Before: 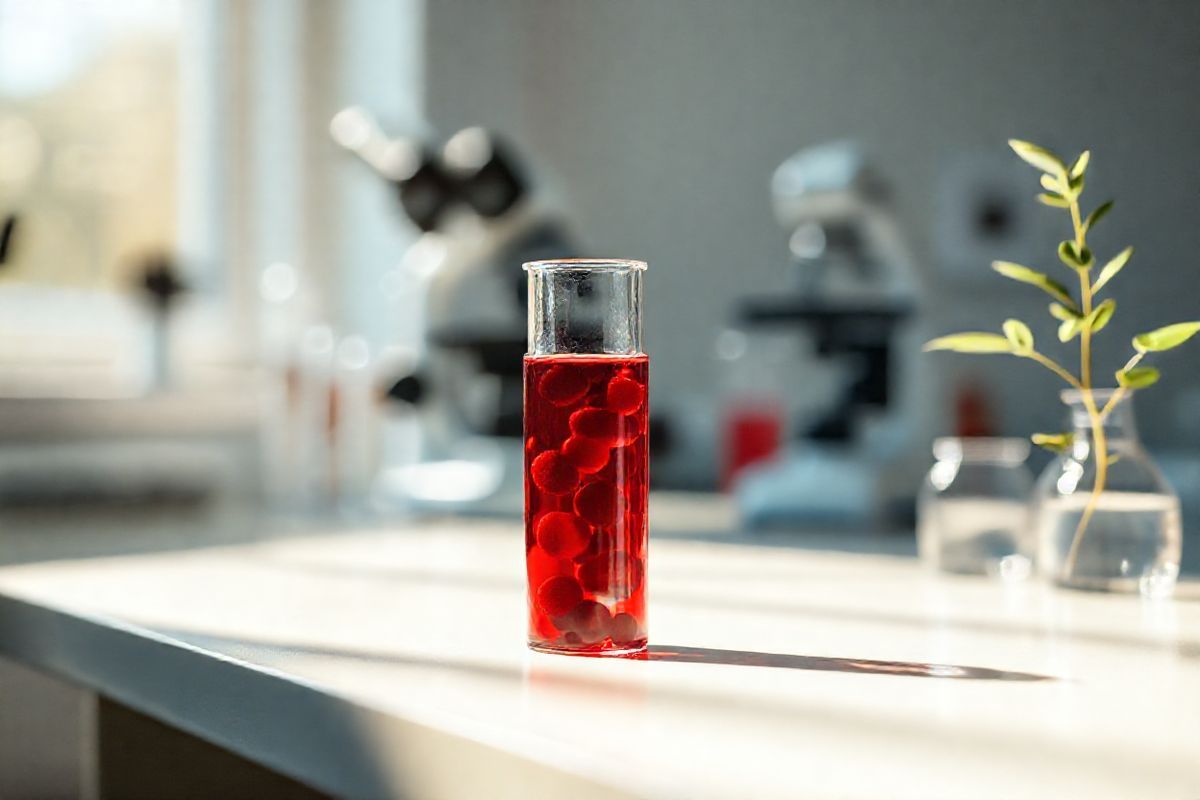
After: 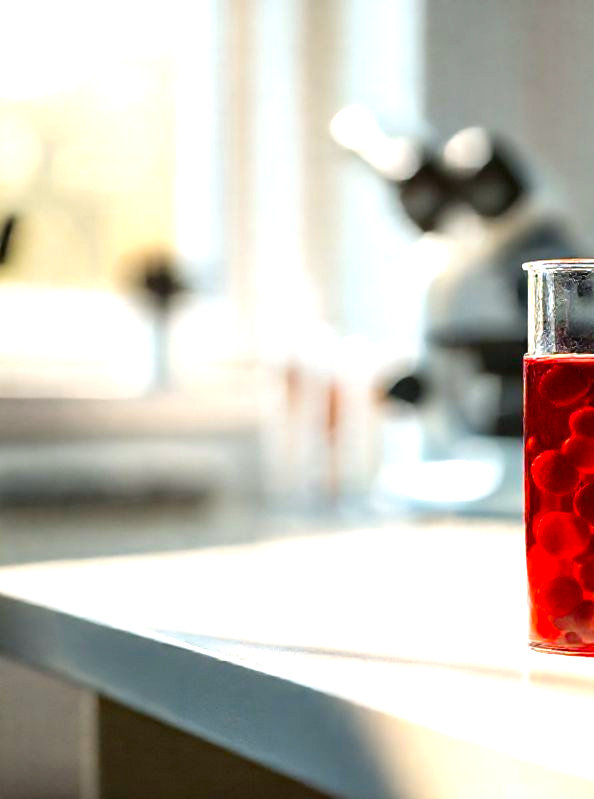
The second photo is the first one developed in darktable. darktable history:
color correction: highlights a* 3.01, highlights b* -1.53, shadows a* -0.115, shadows b* 2.51, saturation 0.979
exposure: exposure 0.695 EV, compensate exposure bias true, compensate highlight preservation false
crop and rotate: left 0.034%, top 0%, right 50.4%
color balance rgb: perceptual saturation grading › global saturation 25.501%, global vibrance 20%
